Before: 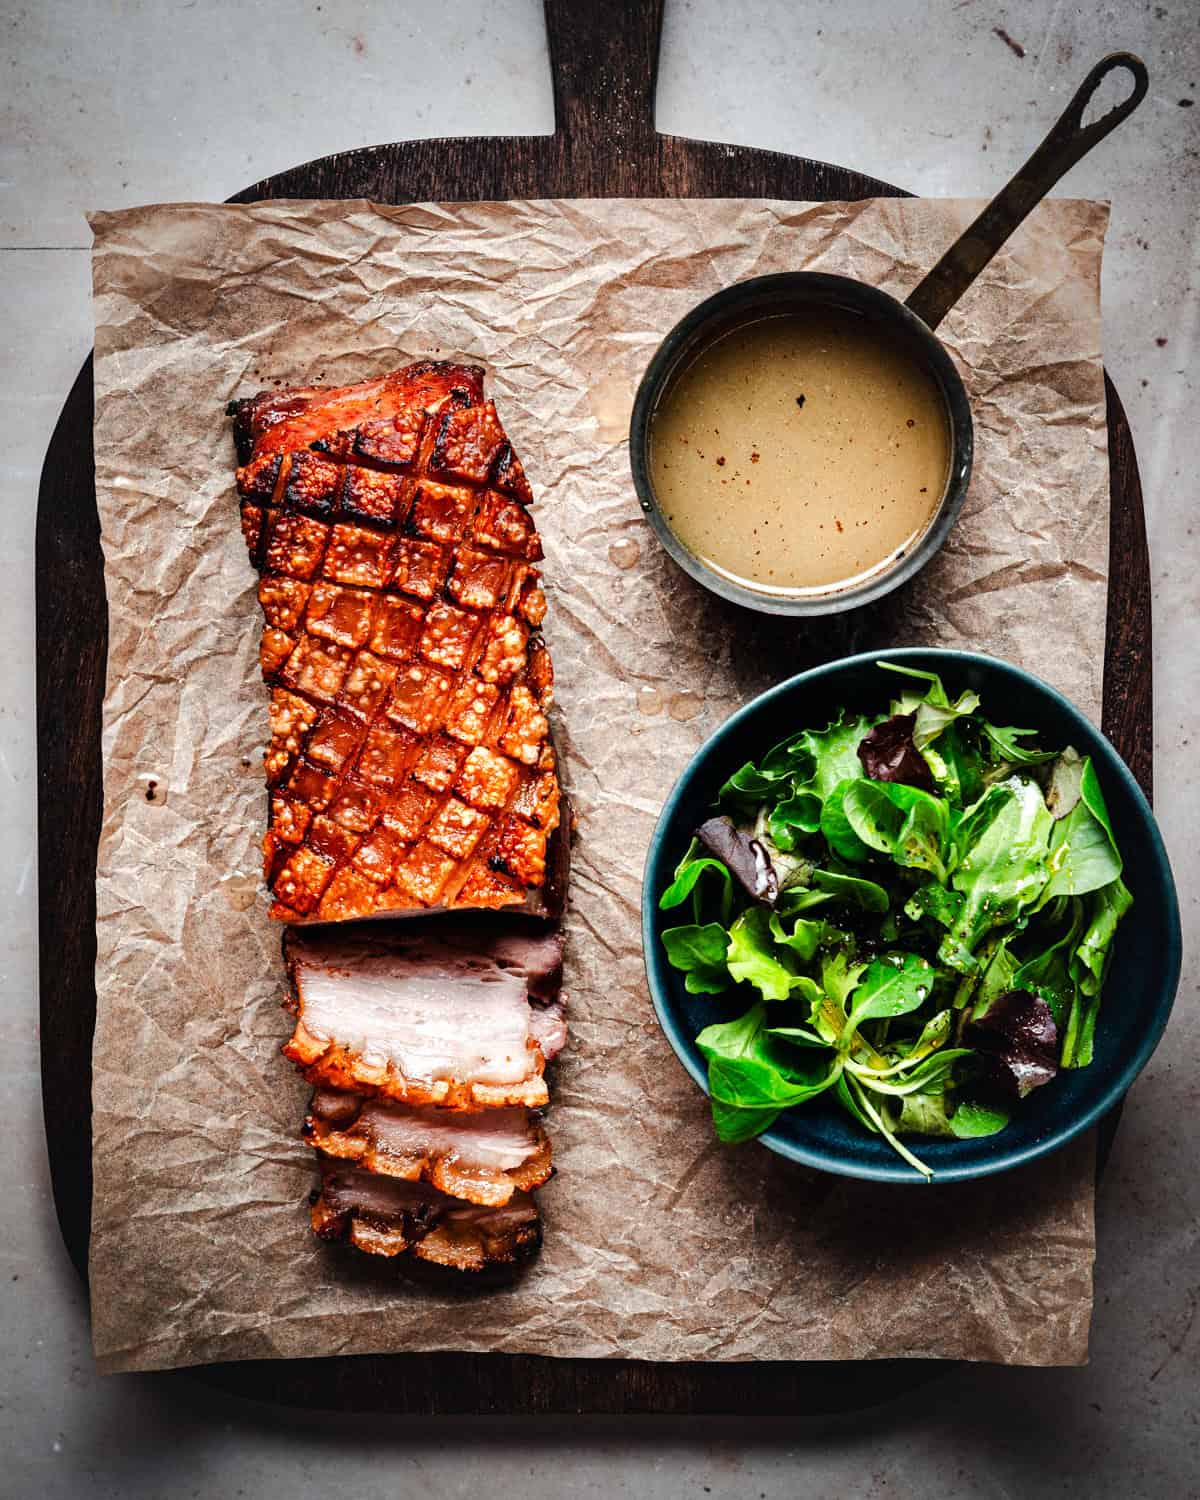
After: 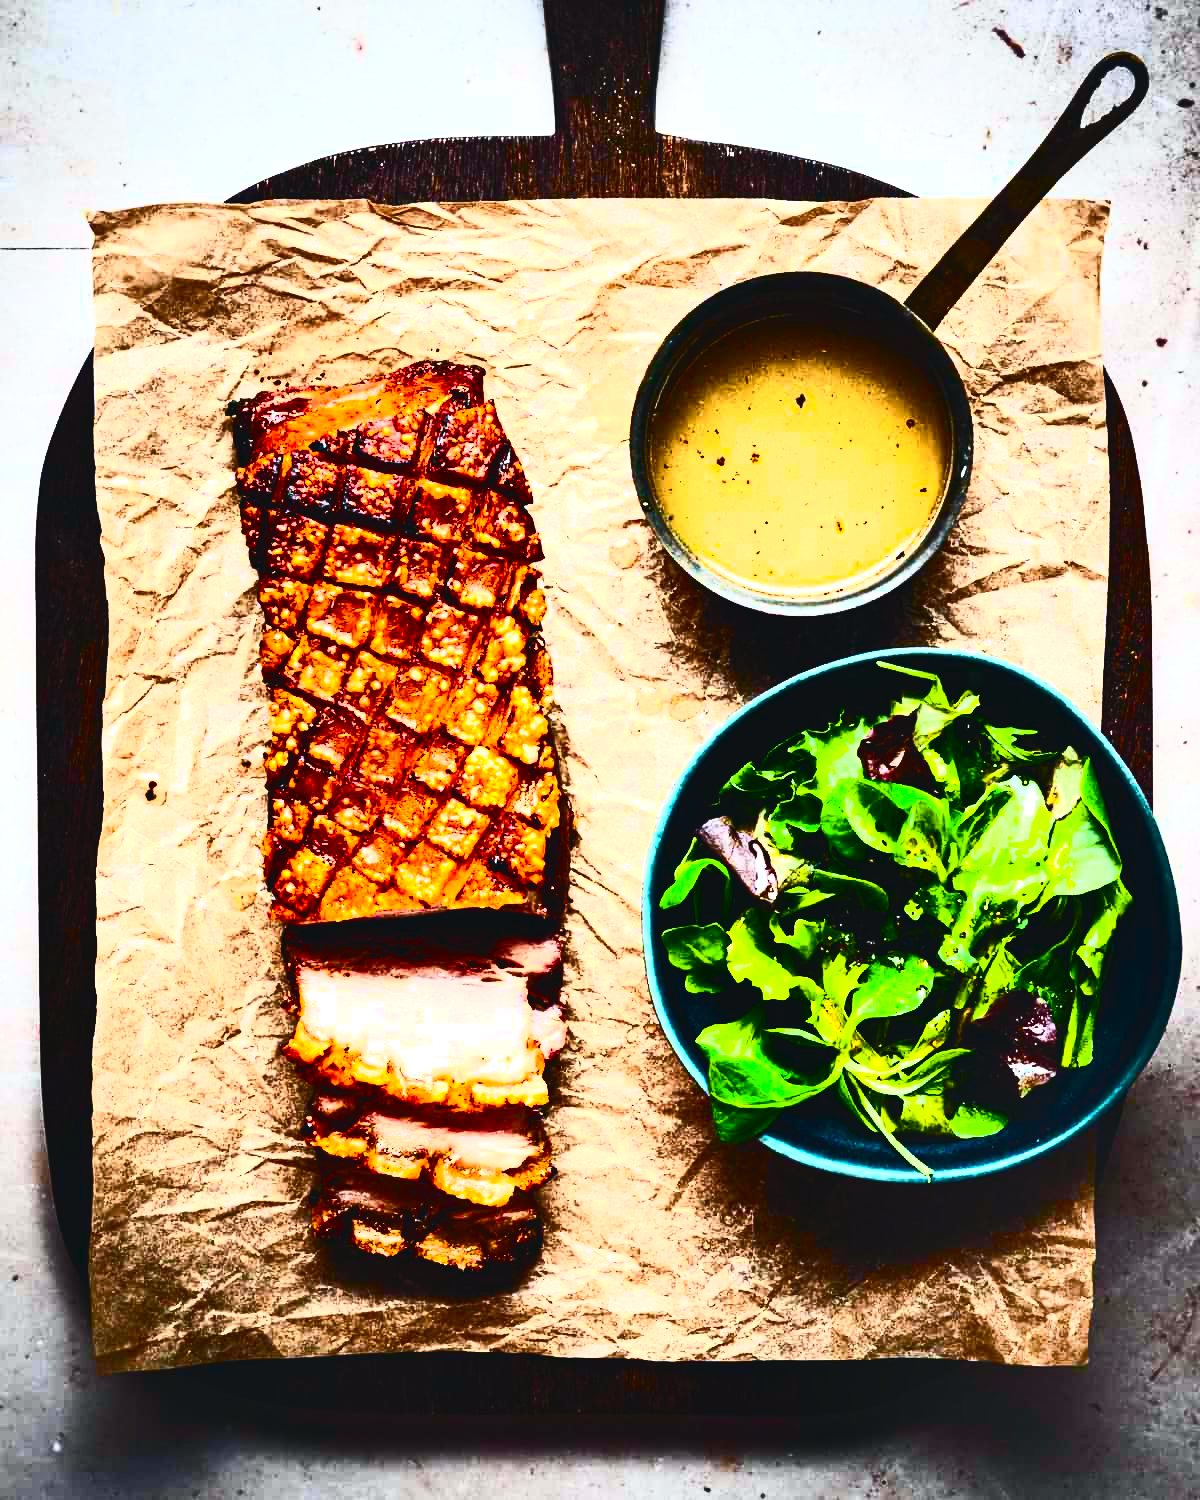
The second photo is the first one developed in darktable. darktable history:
color balance rgb: linear chroma grading › global chroma 9%, perceptual saturation grading › global saturation 36%, perceptual saturation grading › shadows 35%, perceptual brilliance grading › global brilliance 21.21%, perceptual brilliance grading › shadows -35%, global vibrance 21.21%
shadows and highlights: shadows 75, highlights -25, soften with gaussian
tone curve: curves: ch0 [(0, 0.046) (0.037, 0.056) (0.176, 0.162) (0.33, 0.331) (0.432, 0.475) (0.601, 0.665) (0.843, 0.876) (1, 1)]; ch1 [(0, 0) (0.339, 0.349) (0.445, 0.42) (0.476, 0.47) (0.497, 0.492) (0.523, 0.514) (0.557, 0.558) (0.632, 0.615) (0.728, 0.746) (1, 1)]; ch2 [(0, 0) (0.327, 0.324) (0.417, 0.44) (0.46, 0.453) (0.502, 0.495) (0.526, 0.52) (0.54, 0.55) (0.606, 0.626) (0.745, 0.704) (1, 1)], color space Lab, independent channels, preserve colors none
contrast brightness saturation: contrast 0.62, brightness 0.34, saturation 0.14
